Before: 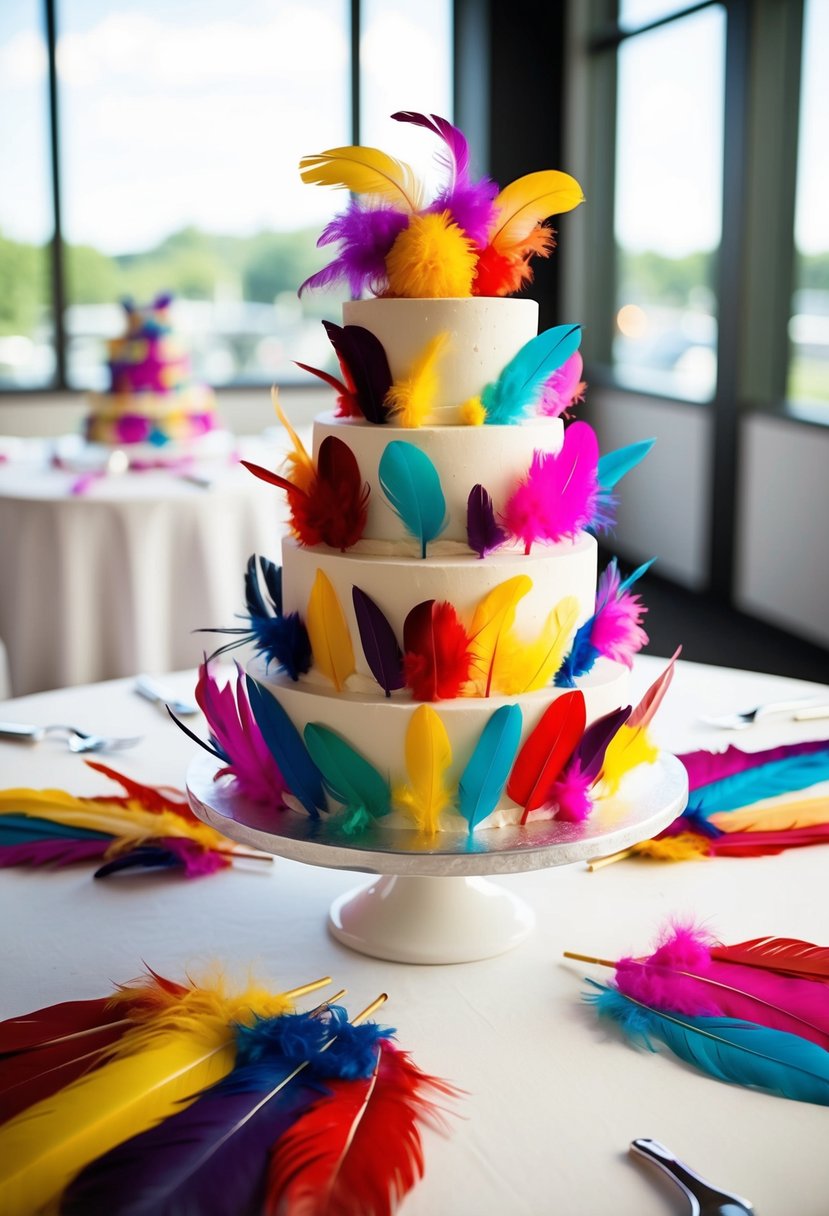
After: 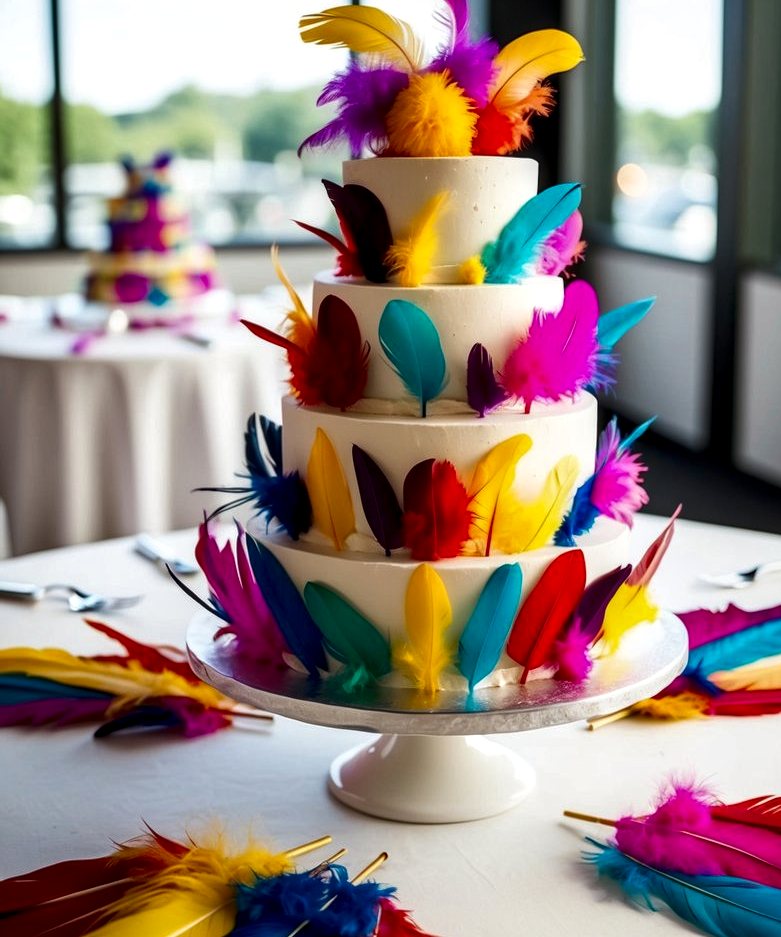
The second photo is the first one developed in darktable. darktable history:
contrast brightness saturation: contrast 0.07, brightness -0.13, saturation 0.06
local contrast: detail 142%
crop and rotate: angle 0.03°, top 11.643%, right 5.651%, bottom 11.189%
